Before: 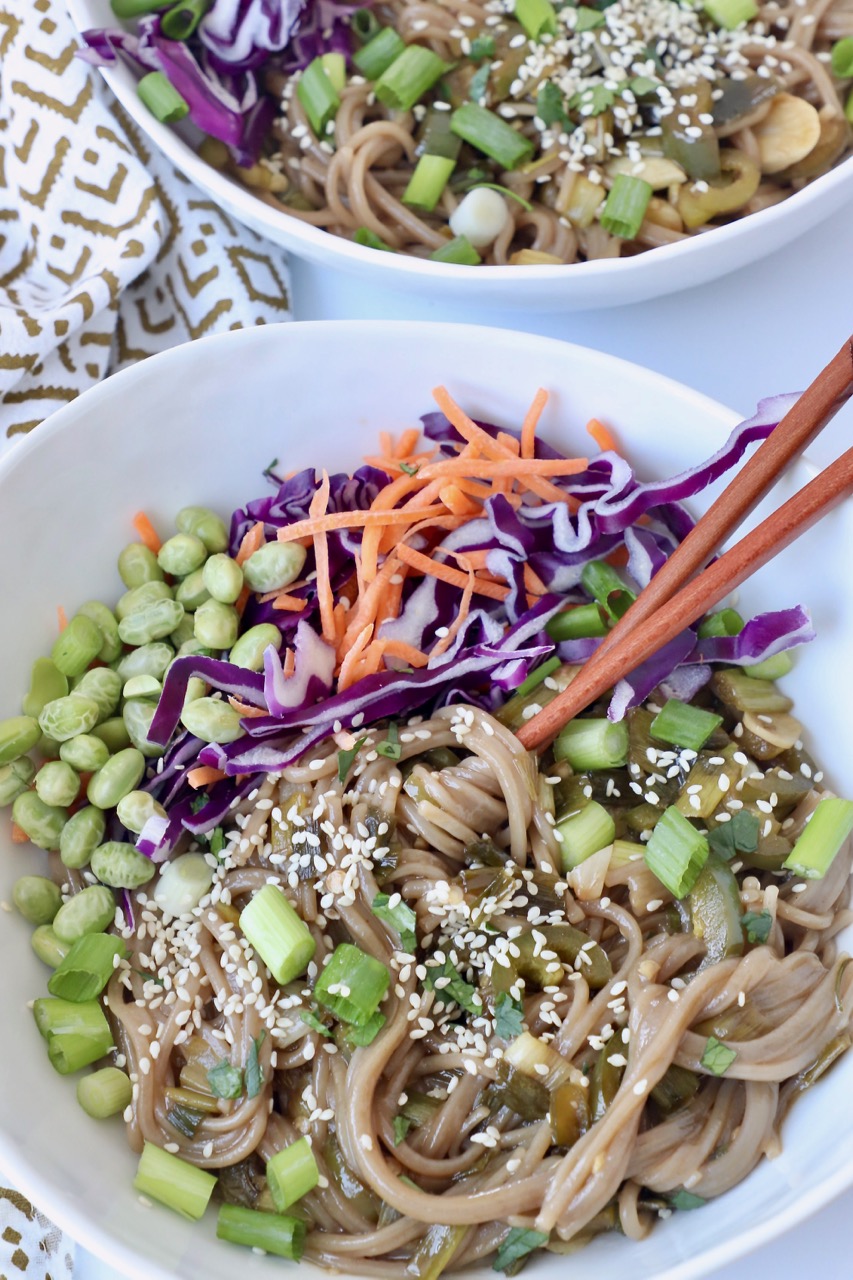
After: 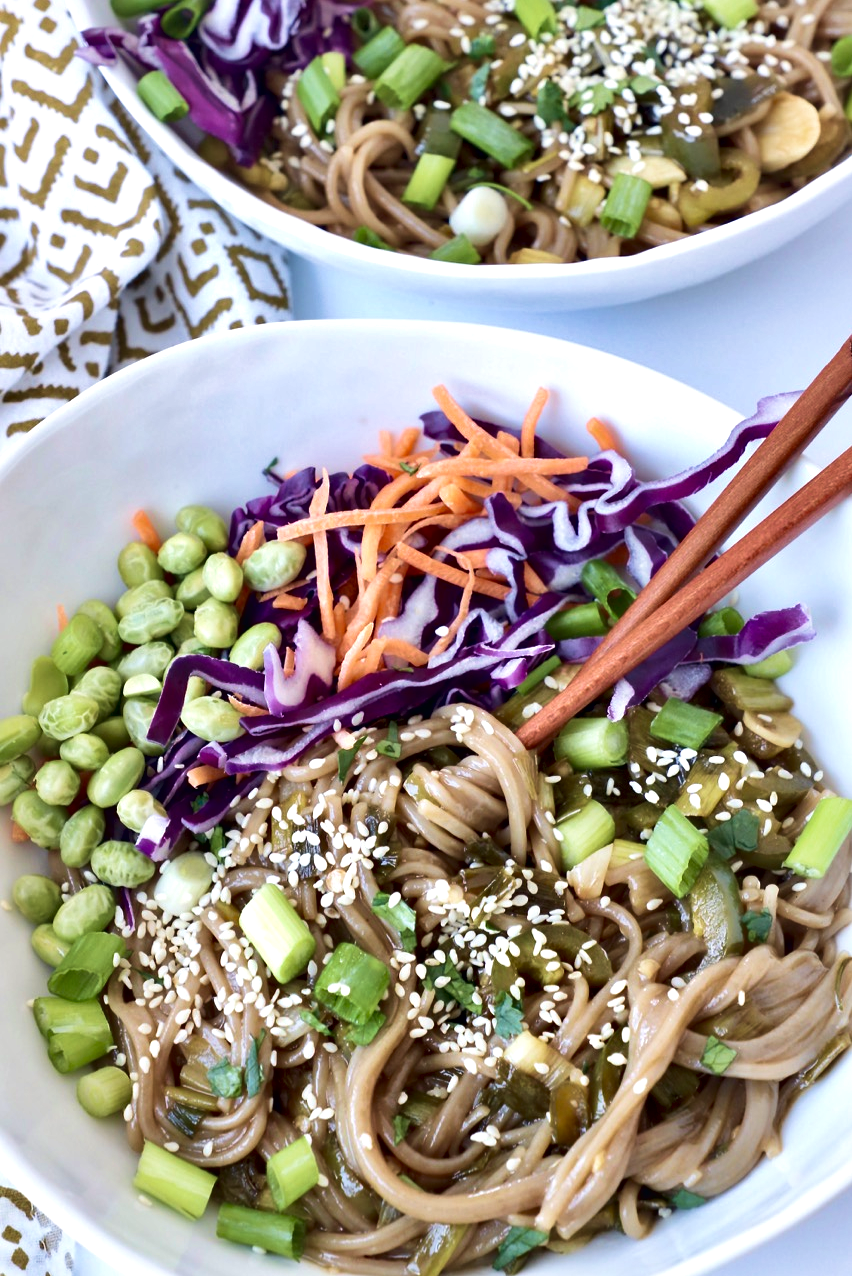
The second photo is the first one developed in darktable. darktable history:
local contrast: mode bilateral grid, contrast 25, coarseness 61, detail 151%, midtone range 0.2
velvia: strength 44.52%
crop: top 0.107%, bottom 0.175%
tone equalizer: -8 EV -0.001 EV, -7 EV 0.002 EV, -6 EV -0.002 EV, -5 EV -0.016 EV, -4 EV -0.064 EV, -3 EV -0.218 EV, -2 EV -0.289 EV, -1 EV 0.093 EV, +0 EV 0.305 EV
contrast equalizer: y [[0.6 ×6], [0.55 ×6], [0 ×6], [0 ×6], [0 ×6]], mix 0.29
exposure: black level correction 0.001, compensate exposure bias true, compensate highlight preservation false
contrast brightness saturation: contrast -0.097, saturation -0.098
